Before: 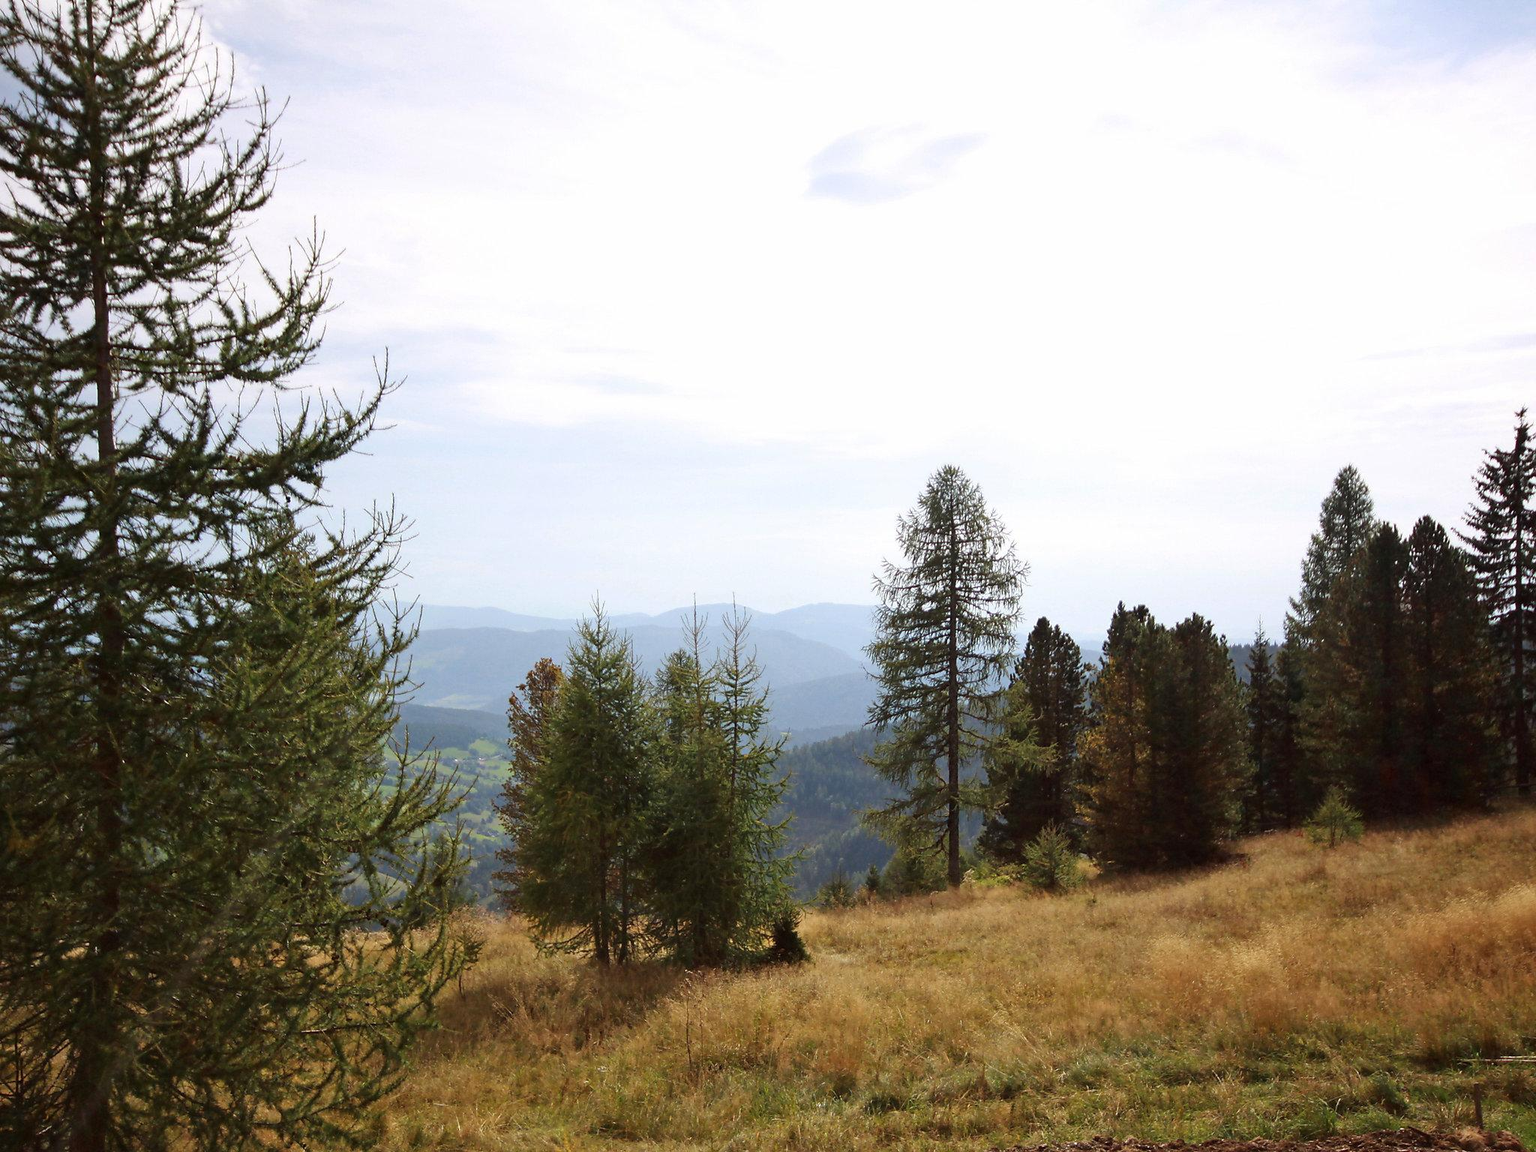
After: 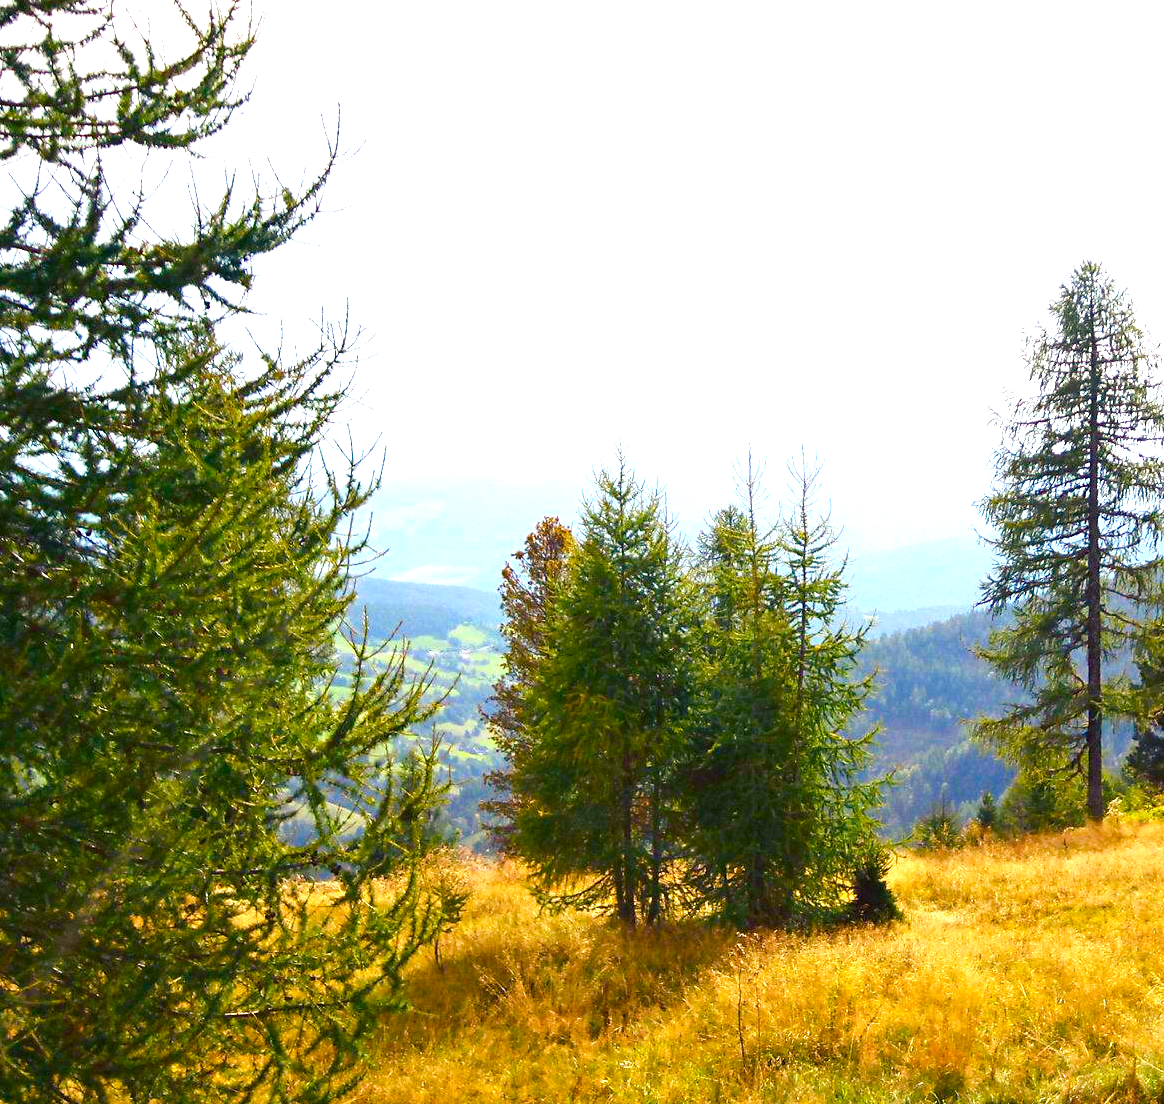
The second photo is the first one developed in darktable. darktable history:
crop: left 8.689%, top 23.525%, right 34.462%, bottom 4.569%
exposure: black level correction 0, exposure 1.408 EV, compensate highlight preservation false
color balance rgb: shadows lift › luminance -40.983%, shadows lift › chroma 13.895%, shadows lift › hue 261.17°, linear chroma grading › global chroma 9.997%, perceptual saturation grading › global saturation 20%, perceptual saturation grading › highlights -25.025%, perceptual saturation grading › shadows 49.962%, global vibrance 45.436%
